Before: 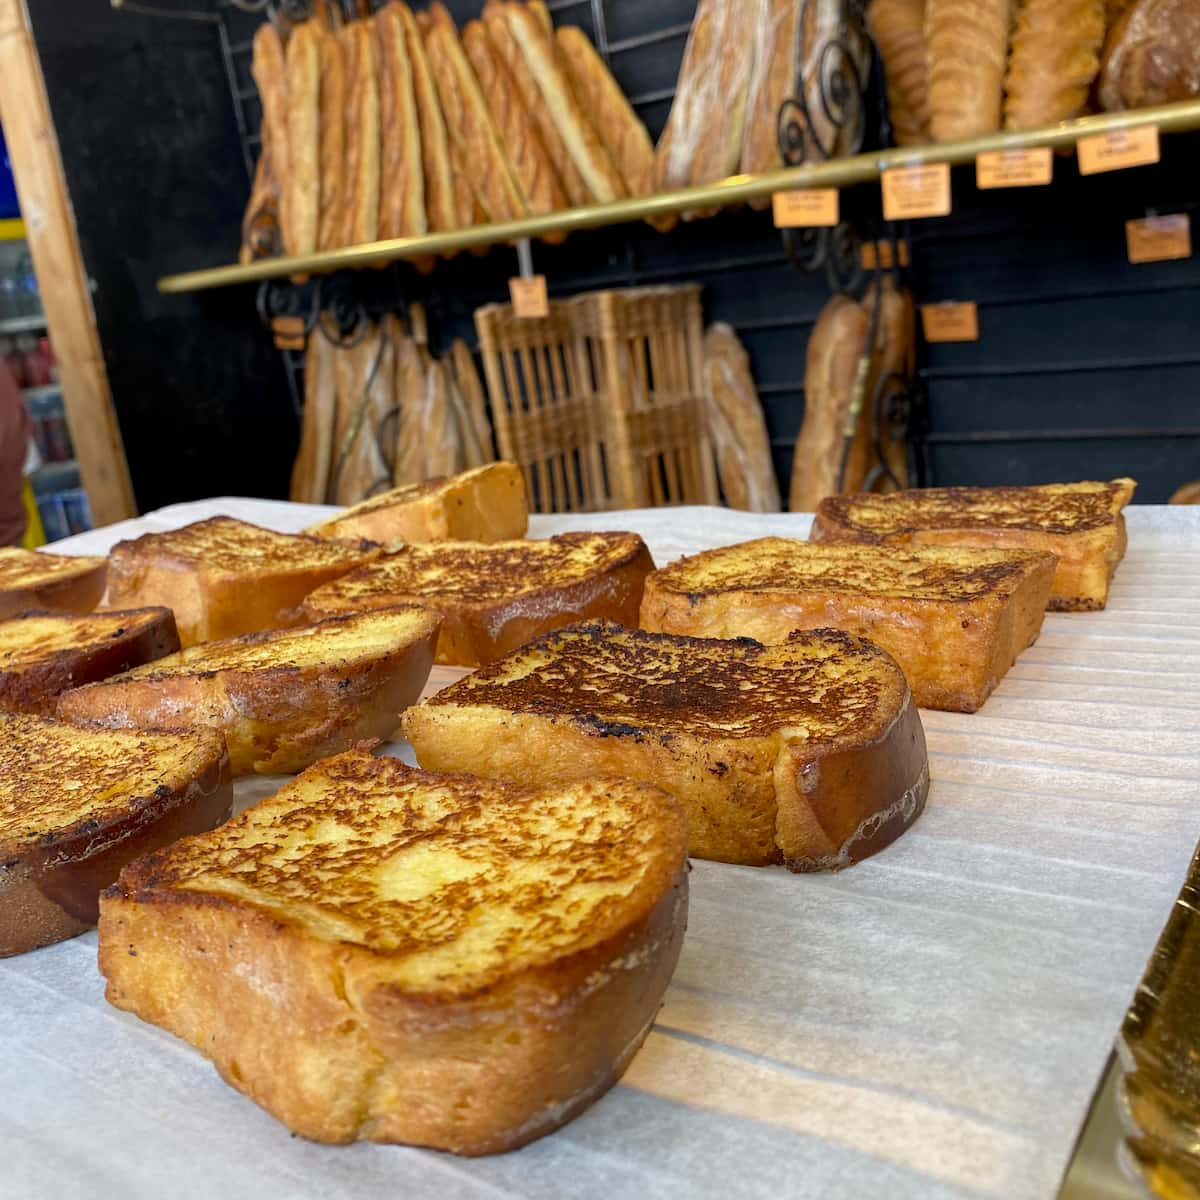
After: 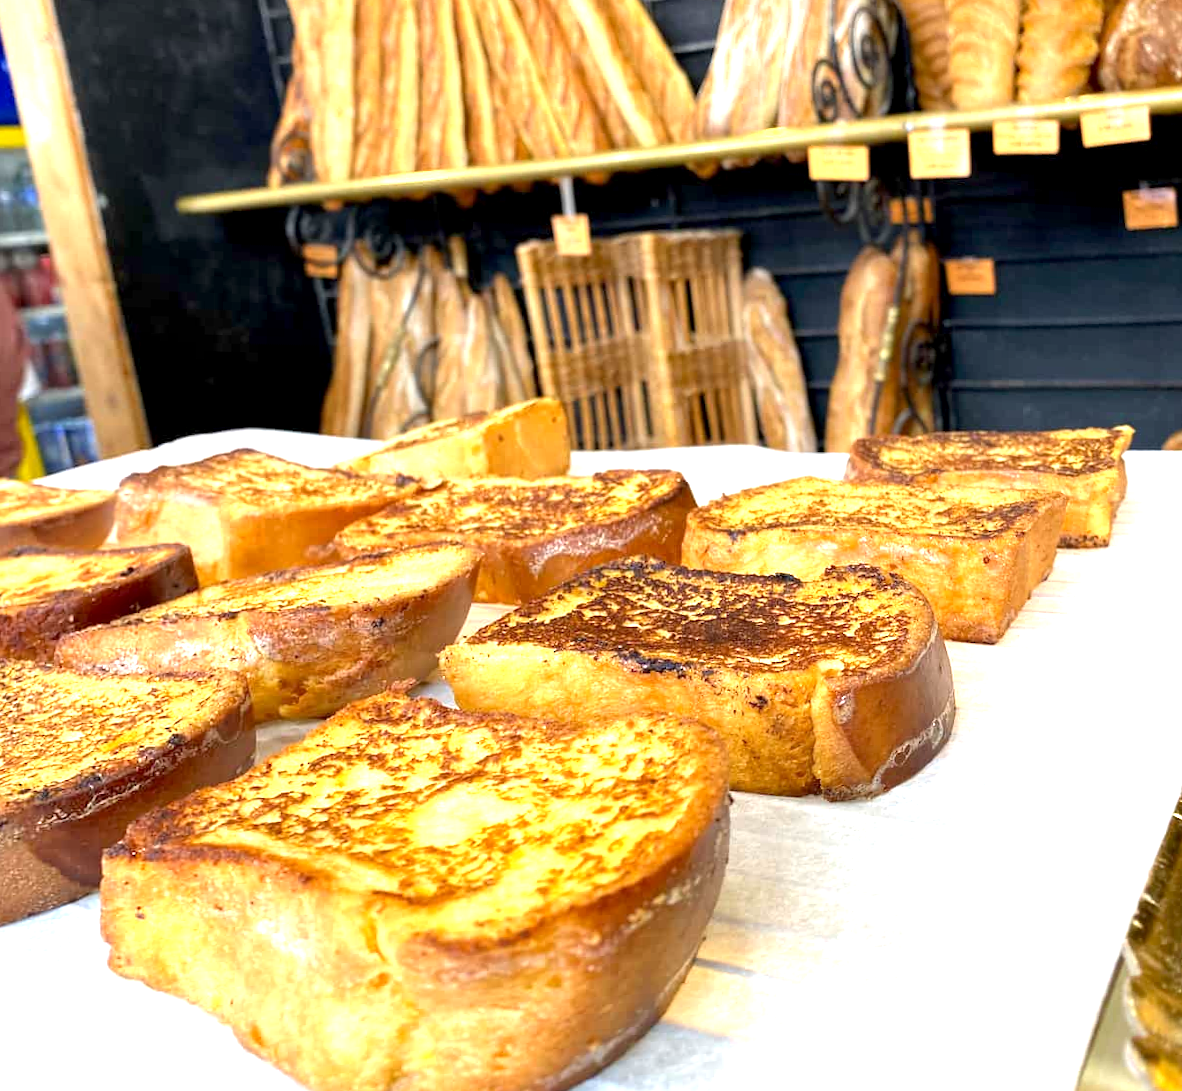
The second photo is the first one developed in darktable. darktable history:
rotate and perspective: rotation -0.013°, lens shift (vertical) -0.027, lens shift (horizontal) 0.178, crop left 0.016, crop right 0.989, crop top 0.082, crop bottom 0.918
exposure: black level correction 0.001, exposure 1.398 EV, compensate exposure bias true, compensate highlight preservation false
